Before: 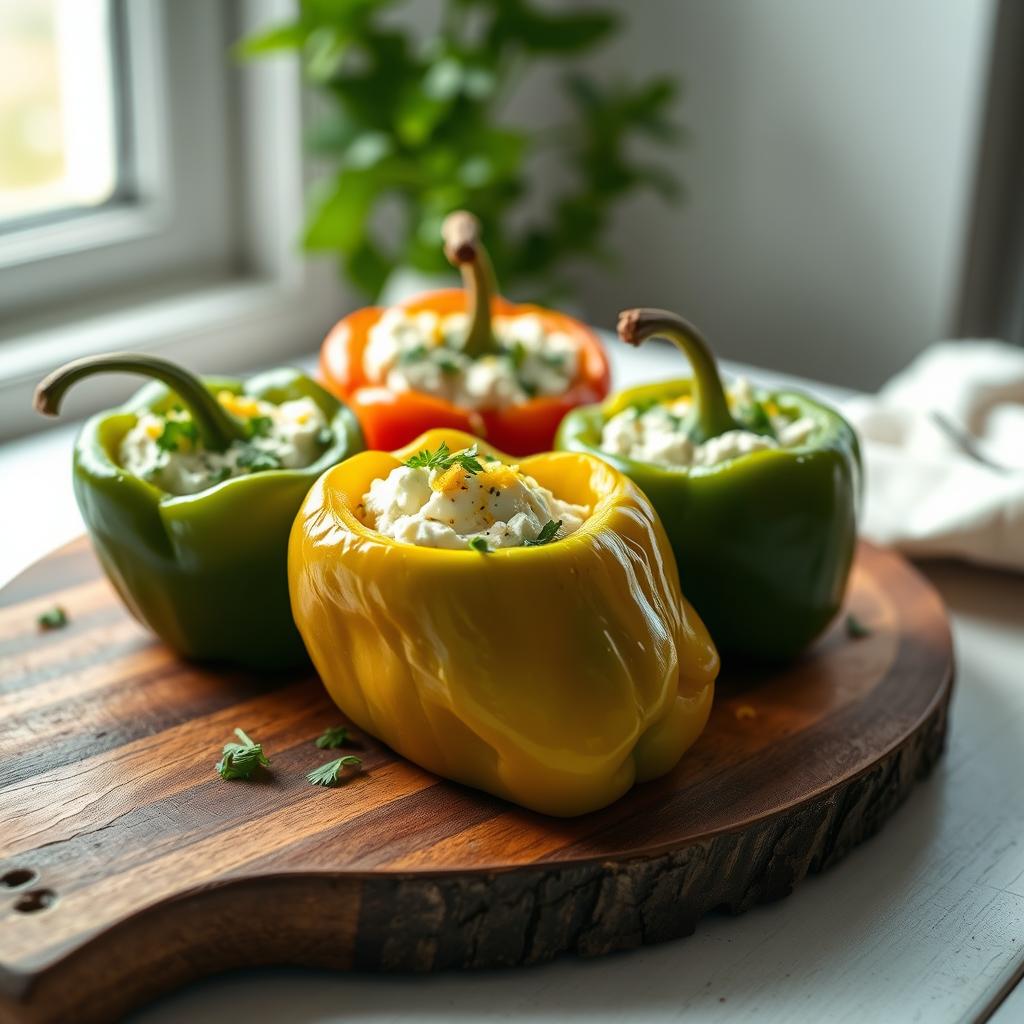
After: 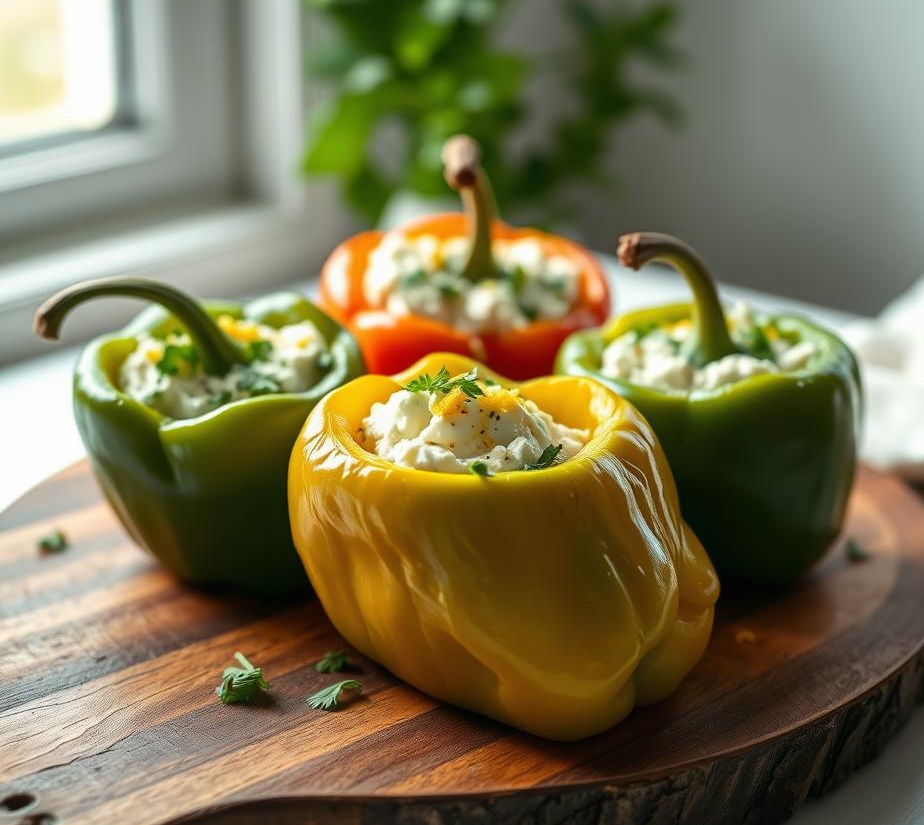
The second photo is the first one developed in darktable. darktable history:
crop: top 7.49%, right 9.717%, bottom 11.943%
white balance: emerald 1
color balance: contrast -0.5%
